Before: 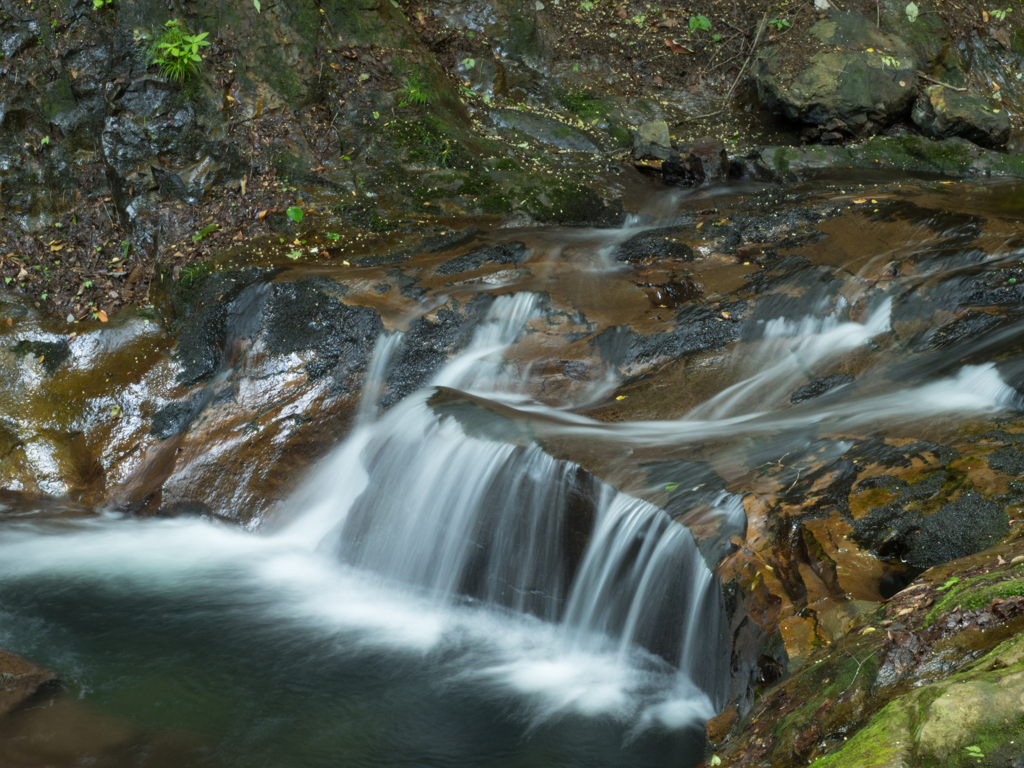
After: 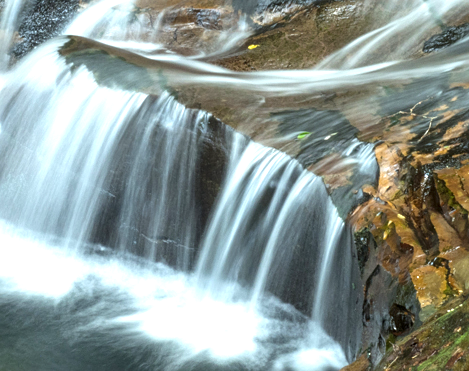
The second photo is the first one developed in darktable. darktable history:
crop: left 35.976%, top 45.819%, right 18.162%, bottom 5.807%
local contrast: detail 130%
exposure: black level correction 0, exposure 1 EV, compensate exposure bias true, compensate highlight preservation false
sharpen: radius 1.272, amount 0.305, threshold 0
